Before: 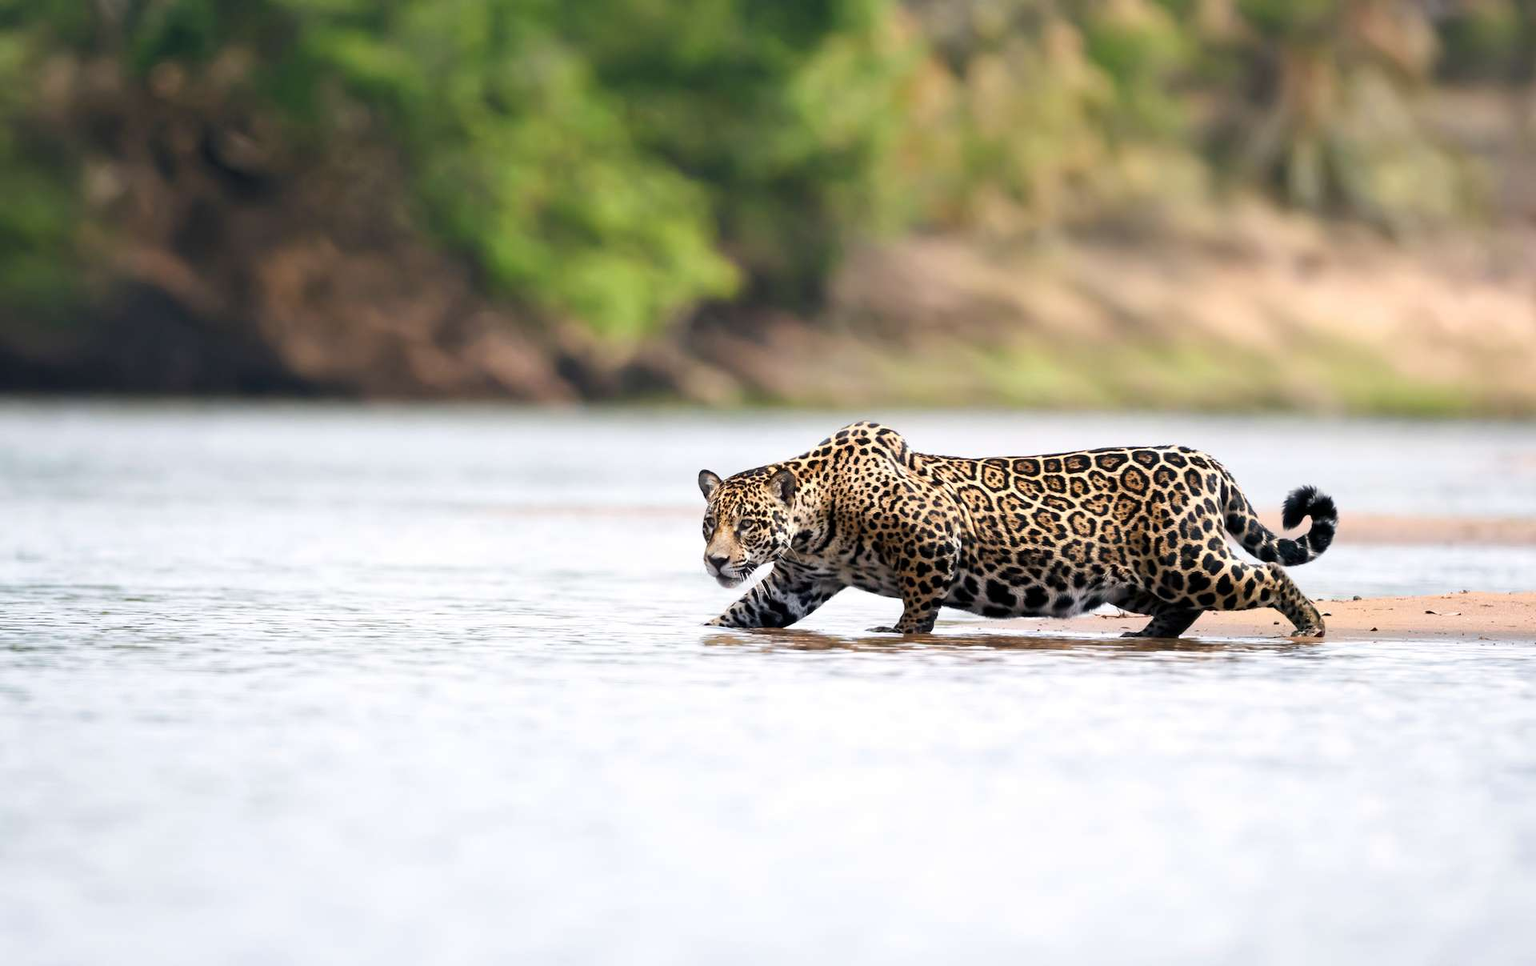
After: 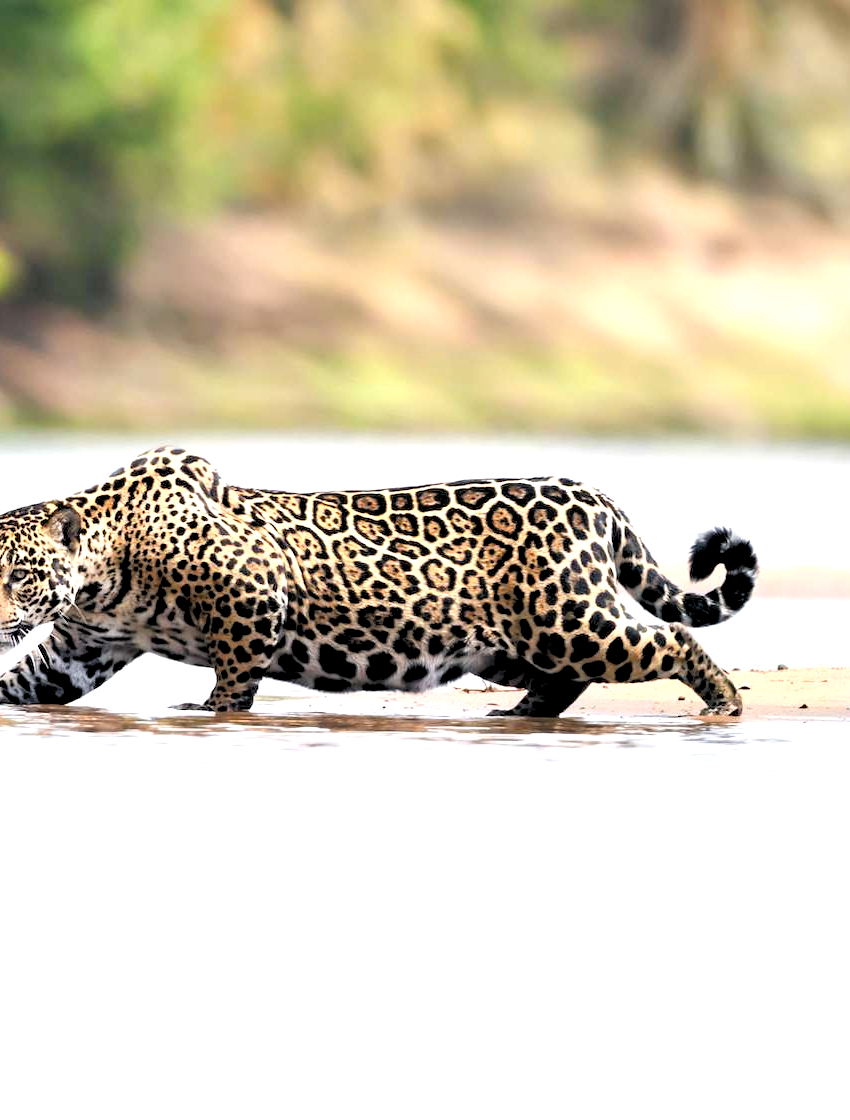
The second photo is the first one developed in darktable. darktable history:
crop: left 47.628%, top 6.643%, right 7.874%
rgb levels: levels [[0.013, 0.434, 0.89], [0, 0.5, 1], [0, 0.5, 1]]
exposure: black level correction 0.001, exposure 0.5 EV, compensate exposure bias true, compensate highlight preservation false
